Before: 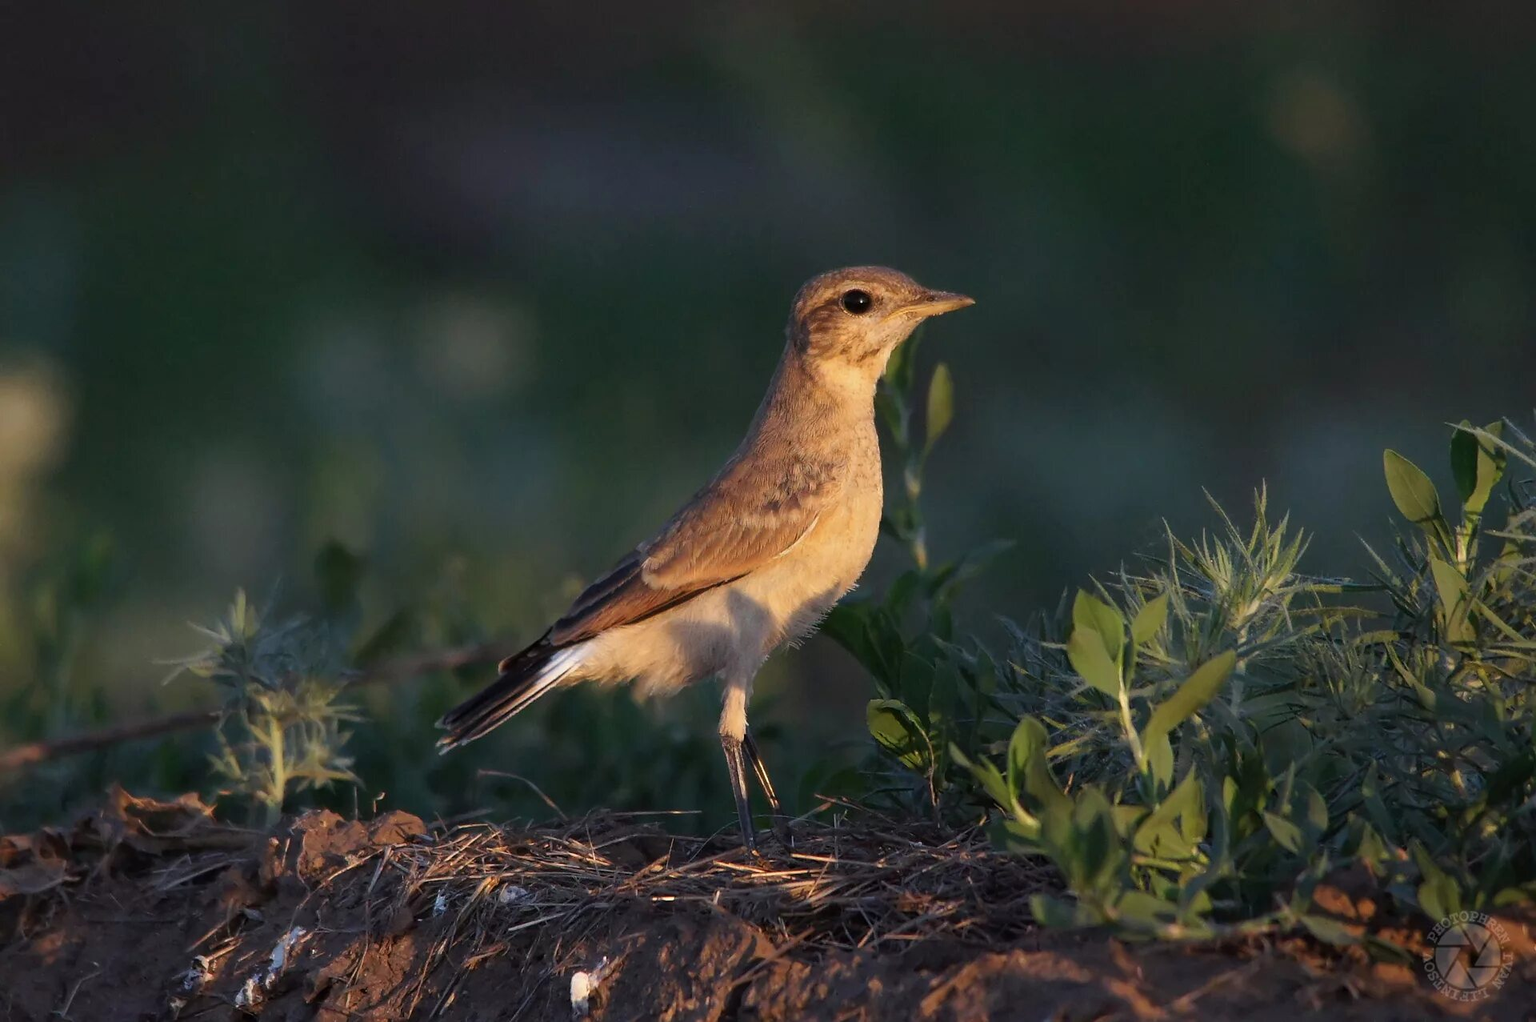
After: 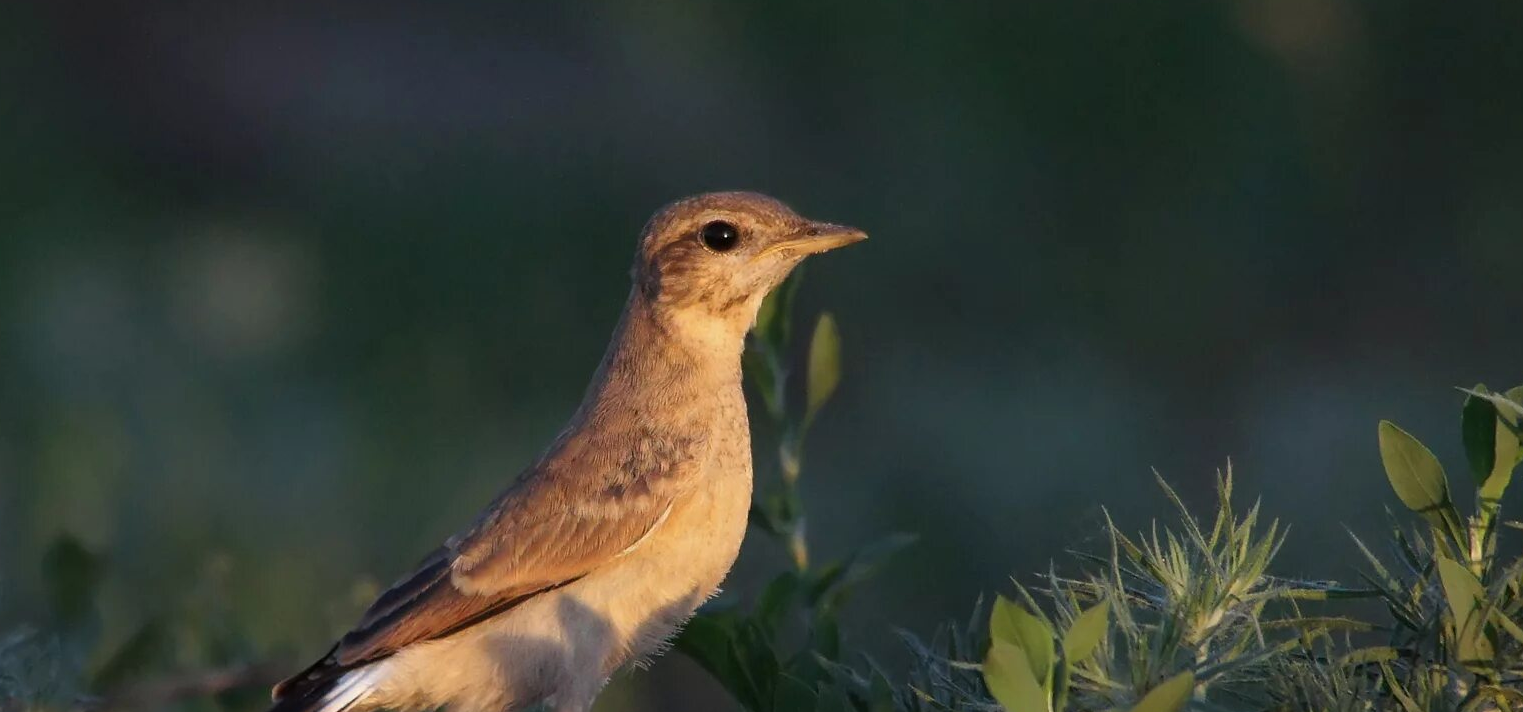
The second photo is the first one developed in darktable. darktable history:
crop: left 18.322%, top 11.069%, right 2.337%, bottom 33.11%
